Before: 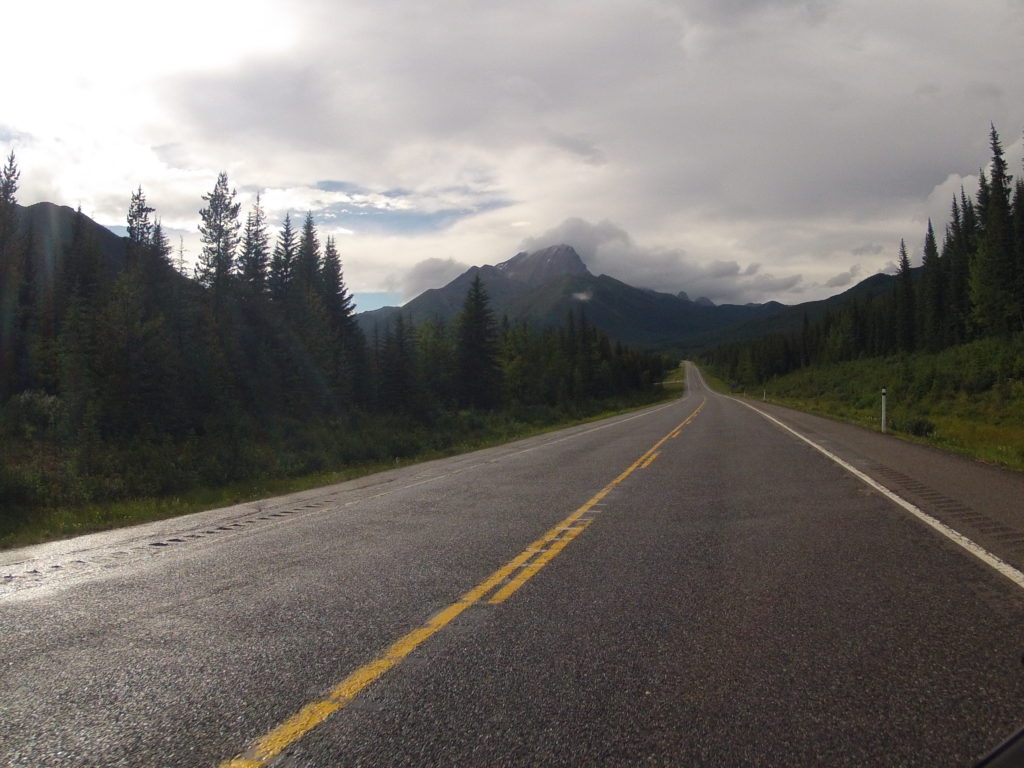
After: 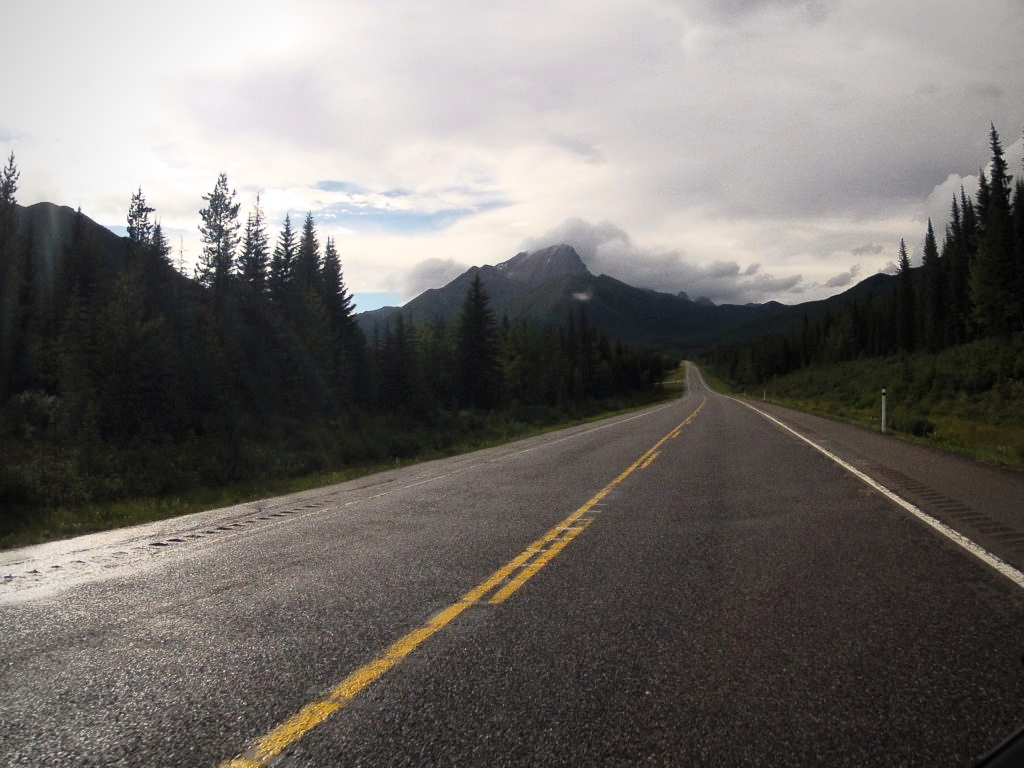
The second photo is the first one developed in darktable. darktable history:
vignetting: fall-off radius 60.92%
base curve: curves: ch0 [(0, 0) (0.257, 0.25) (0.482, 0.586) (0.757, 0.871) (1, 1)]
tone curve: curves: ch0 [(0.021, 0) (0.104, 0.052) (0.496, 0.526) (0.737, 0.783) (1, 1)], color space Lab, linked channels, preserve colors none
